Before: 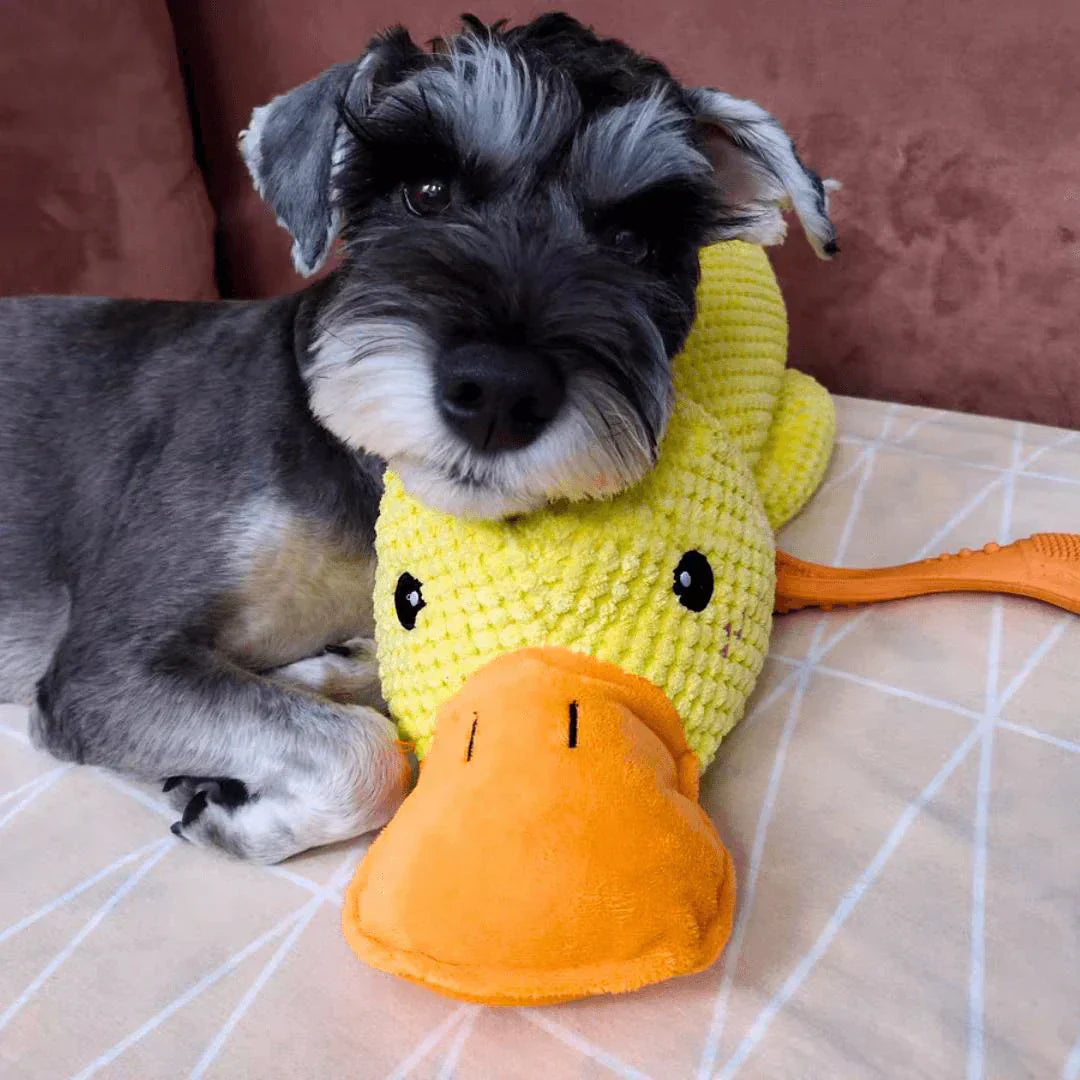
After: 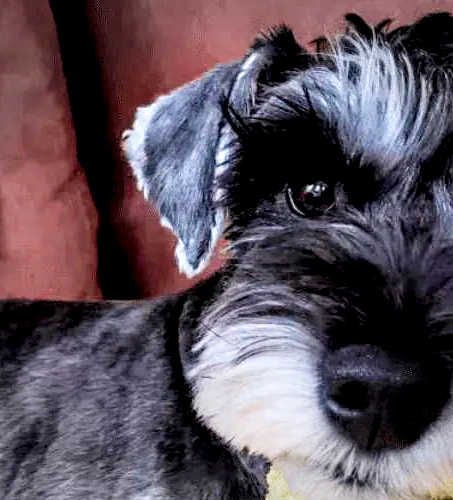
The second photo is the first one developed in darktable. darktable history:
color balance rgb: global vibrance -1%, saturation formula JzAzBz (2021)
vignetting: fall-off start 91%, fall-off radius 39.39%, brightness -0.182, saturation -0.3, width/height ratio 1.219, shape 1.3, dithering 8-bit output, unbound false
crop and rotate: left 10.817%, top 0.062%, right 47.194%, bottom 53.626%
exposure: black level correction 0, exposure 1.1 EV, compensate exposure bias true, compensate highlight preservation false
local contrast: highlights 19%, detail 186%
filmic rgb: black relative exposure -7.75 EV, white relative exposure 4.4 EV, threshold 3 EV, hardness 3.76, latitude 38.11%, contrast 0.966, highlights saturation mix 10%, shadows ↔ highlights balance 4.59%, color science v4 (2020), enable highlight reconstruction true
